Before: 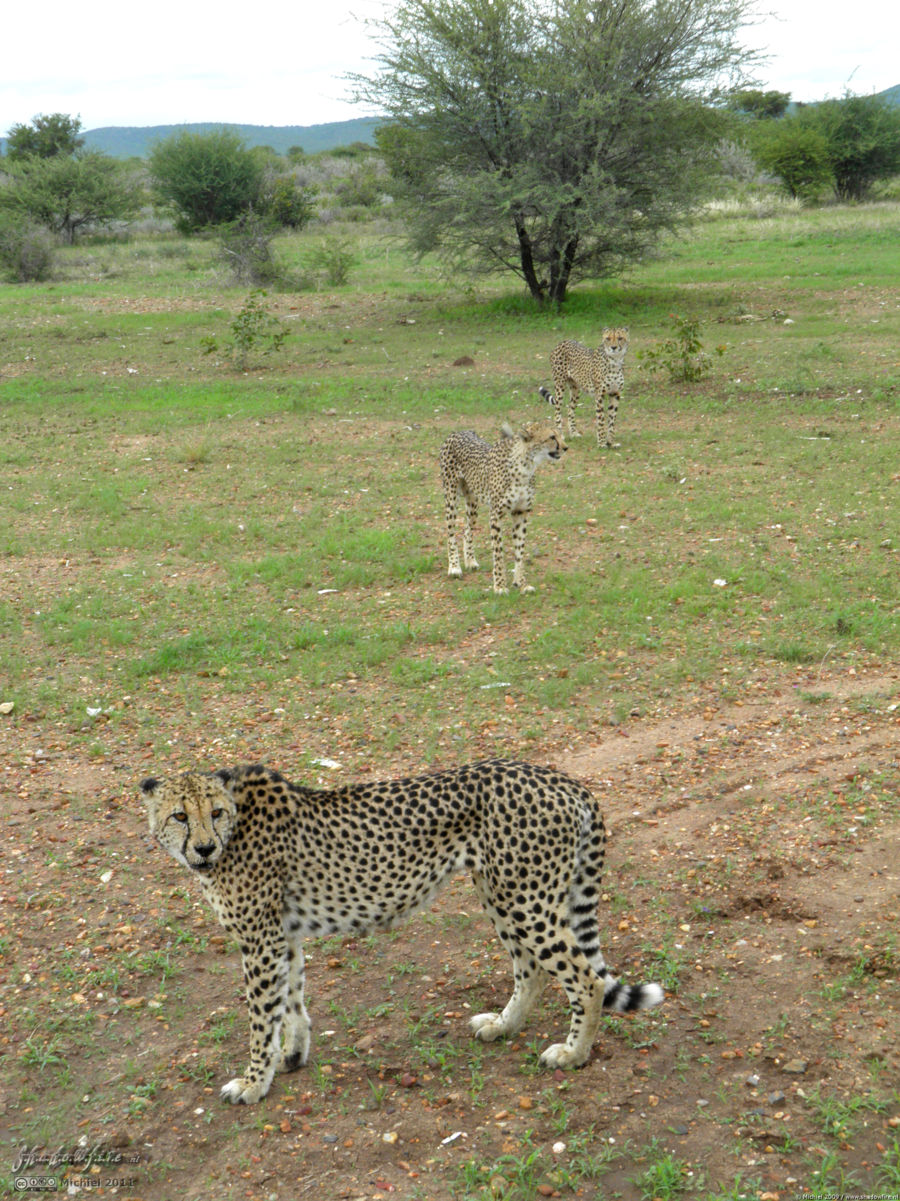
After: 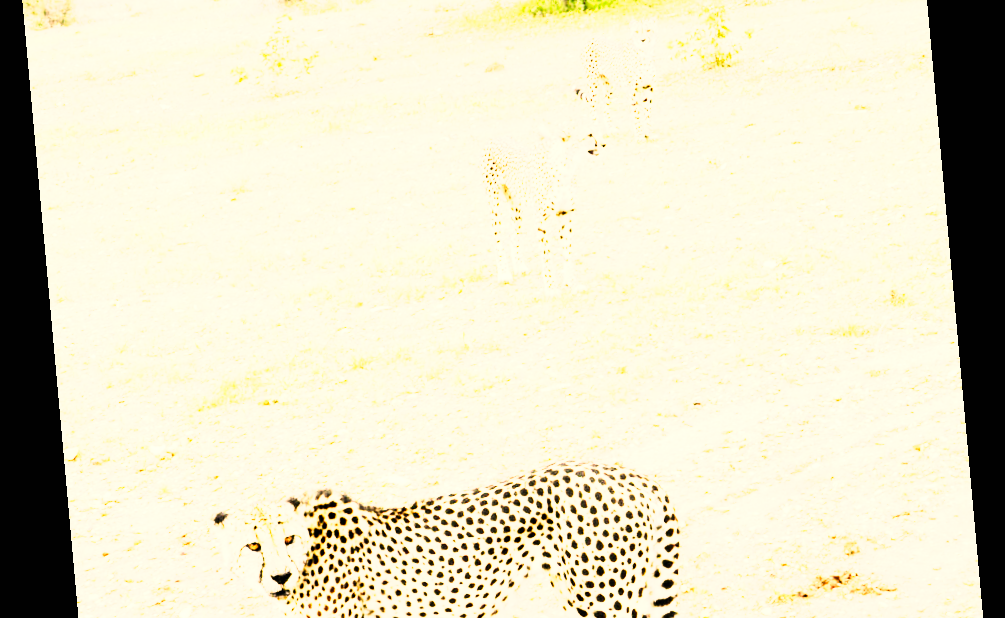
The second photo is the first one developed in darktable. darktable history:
color correction: highlights a* 11.96, highlights b* 11.58
shadows and highlights: shadows 30.86, highlights 0, soften with gaussian
base curve: curves: ch0 [(0, 0) (0.007, 0.004) (0.027, 0.03) (0.046, 0.07) (0.207, 0.54) (0.442, 0.872) (0.673, 0.972) (1, 1)], preserve colors none
crop and rotate: top 26.056%, bottom 25.543%
tone equalizer: -8 EV -1.08 EV, -7 EV -1.01 EV, -6 EV -0.867 EV, -5 EV -0.578 EV, -3 EV 0.578 EV, -2 EV 0.867 EV, -1 EV 1.01 EV, +0 EV 1.08 EV, edges refinement/feathering 500, mask exposure compensation -1.57 EV, preserve details no
white balance: red 1.08, blue 0.791
exposure: black level correction 0.001, exposure 1.84 EV, compensate highlight preservation false
rotate and perspective: rotation -5.2°, automatic cropping off
